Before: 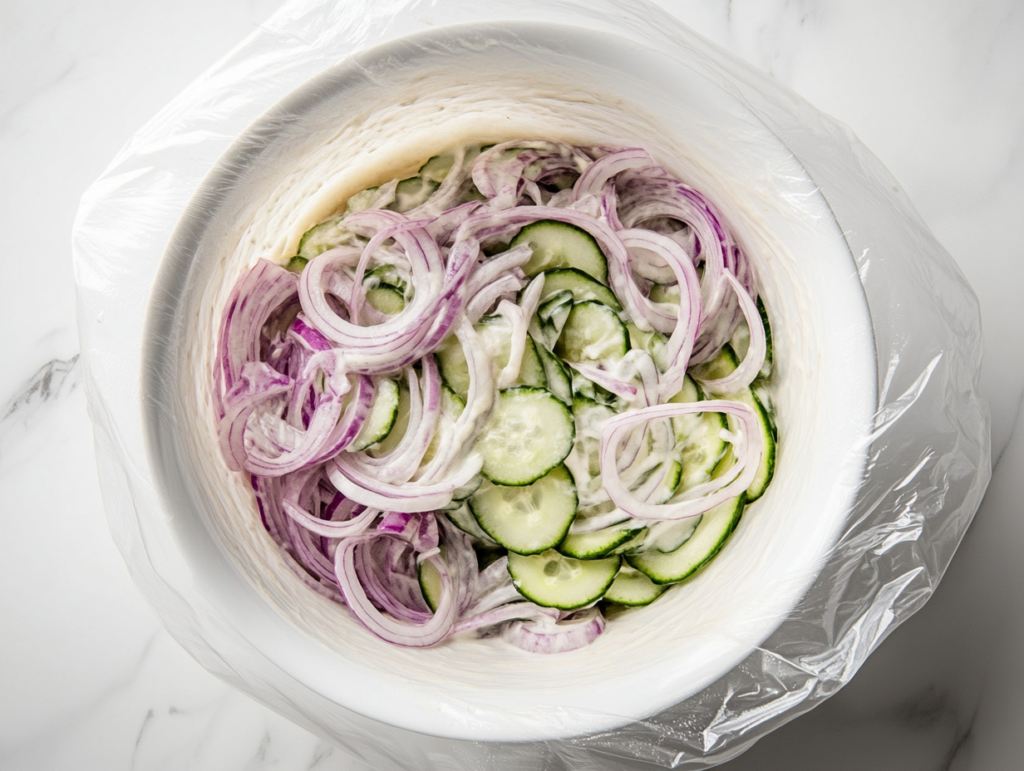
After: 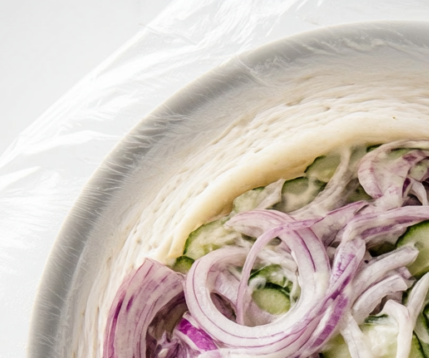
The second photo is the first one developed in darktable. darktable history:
crop and rotate: left 11.153%, top 0.048%, right 46.944%, bottom 53.451%
